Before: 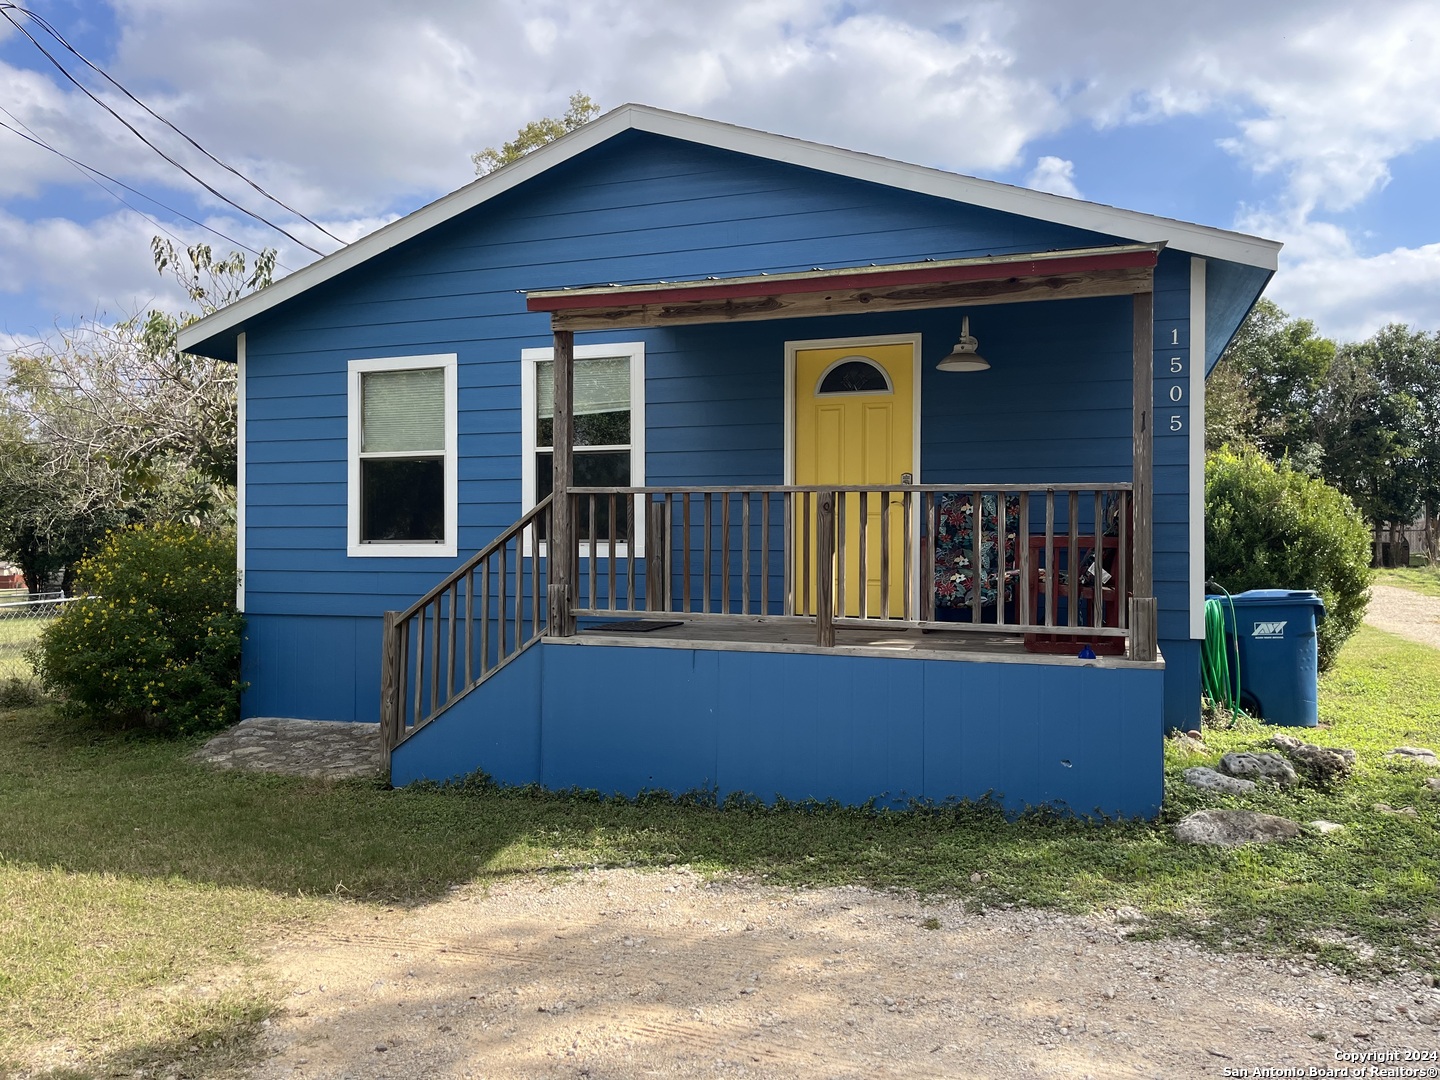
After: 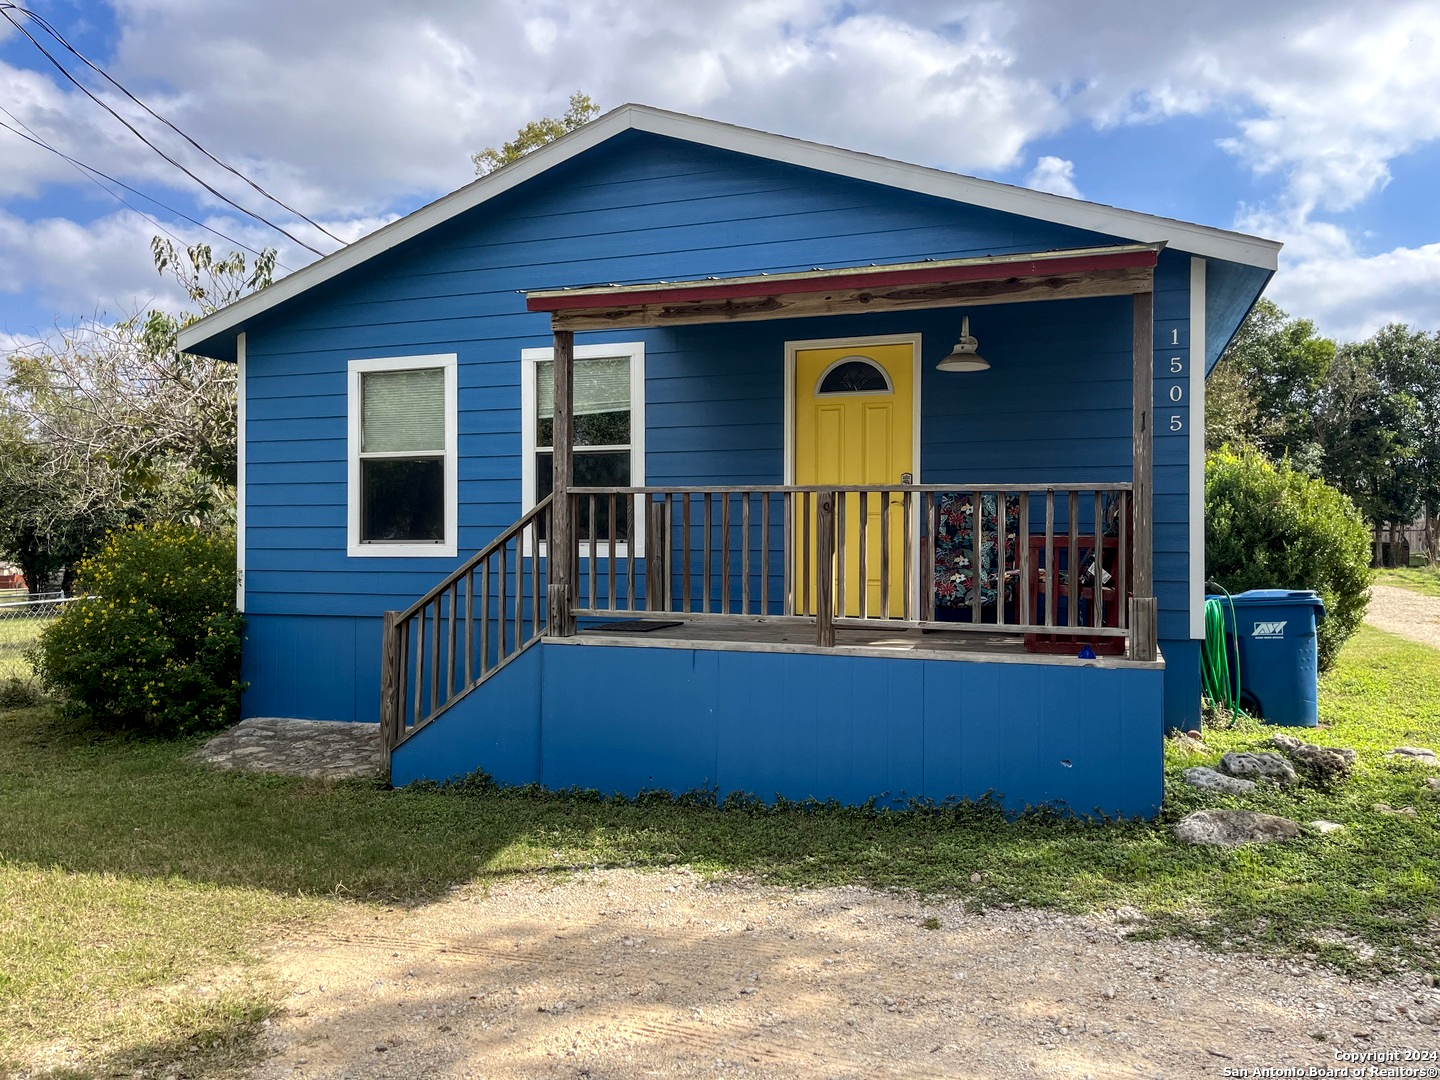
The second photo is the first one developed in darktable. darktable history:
local contrast: detail 130%
contrast brightness saturation: saturation 0.18
